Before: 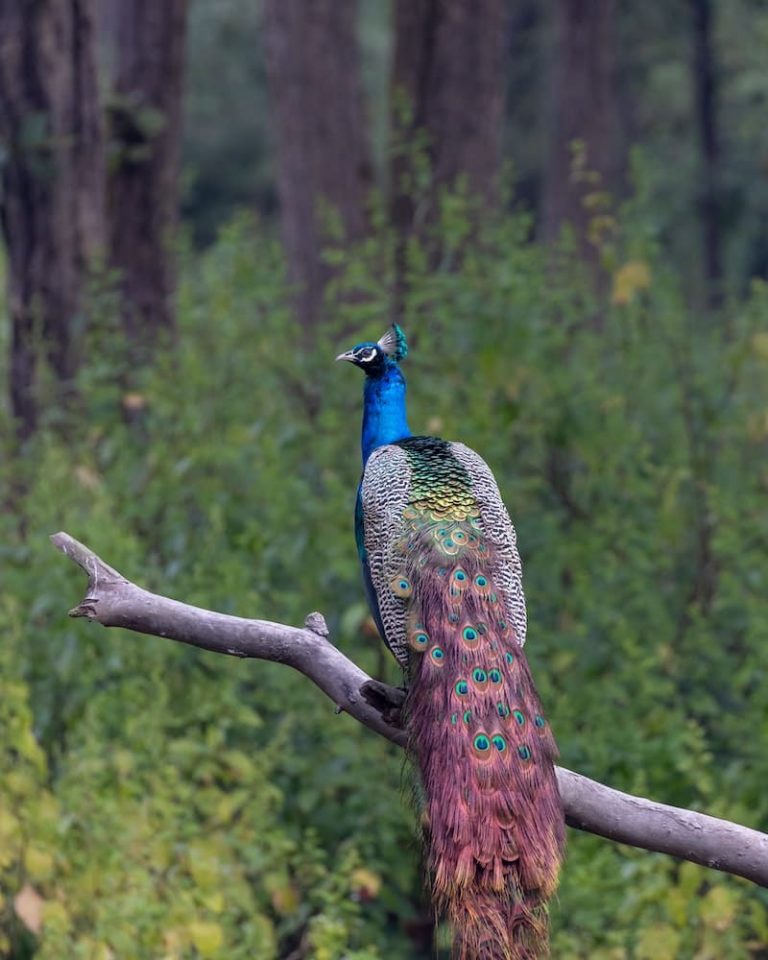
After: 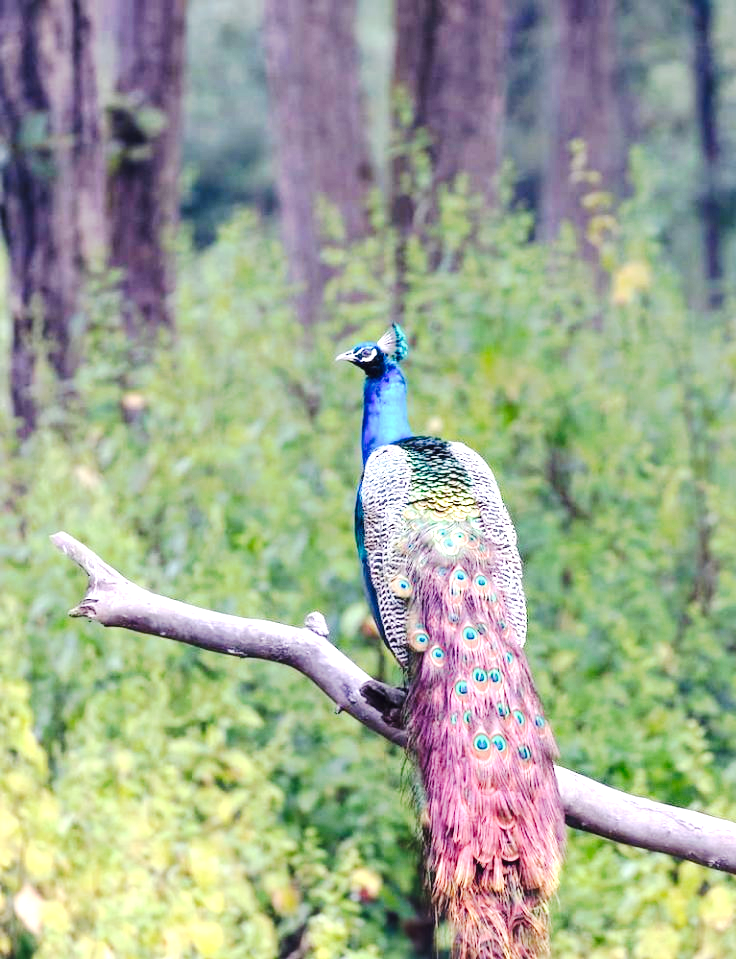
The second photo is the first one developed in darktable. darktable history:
crop: right 4.126%, bottom 0.031%
exposure: black level correction 0, exposure 1.625 EV, compensate exposure bias true, compensate highlight preservation false
tone curve: curves: ch0 [(0, 0) (0.003, 0.018) (0.011, 0.021) (0.025, 0.028) (0.044, 0.039) (0.069, 0.05) (0.1, 0.06) (0.136, 0.081) (0.177, 0.117) (0.224, 0.161) (0.277, 0.226) (0.335, 0.315) (0.399, 0.421) (0.468, 0.53) (0.543, 0.627) (0.623, 0.726) (0.709, 0.789) (0.801, 0.859) (0.898, 0.924) (1, 1)], preserve colors none
